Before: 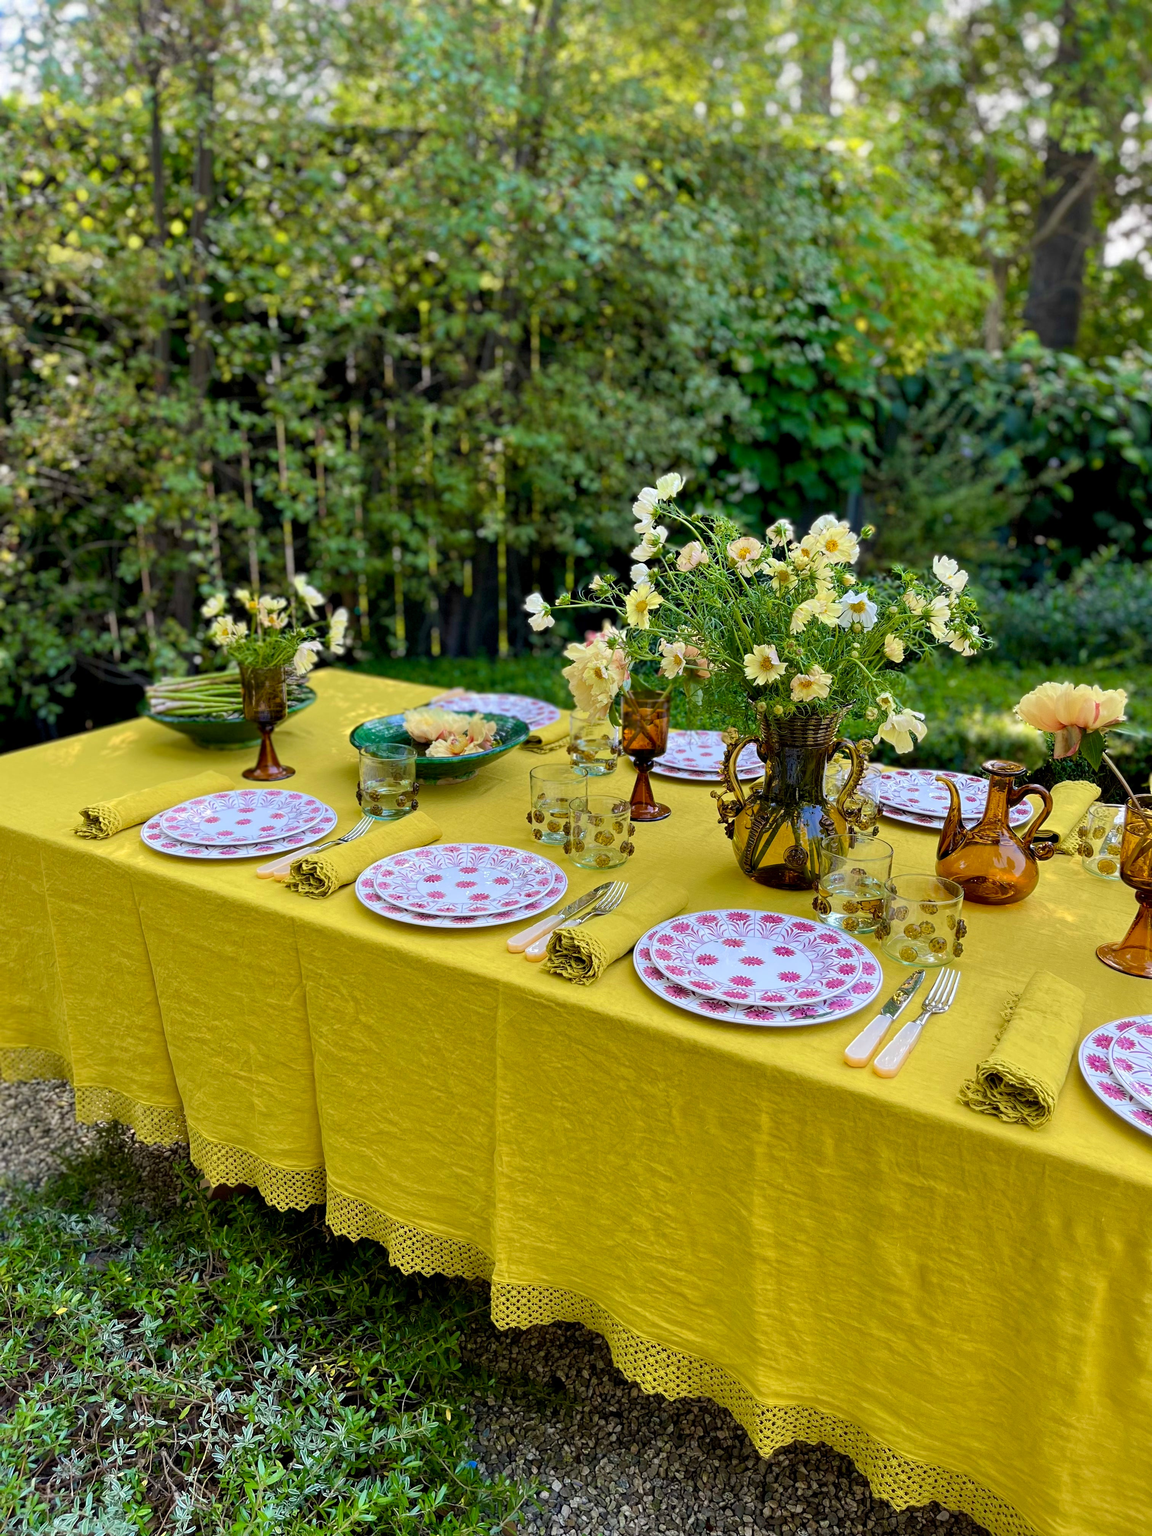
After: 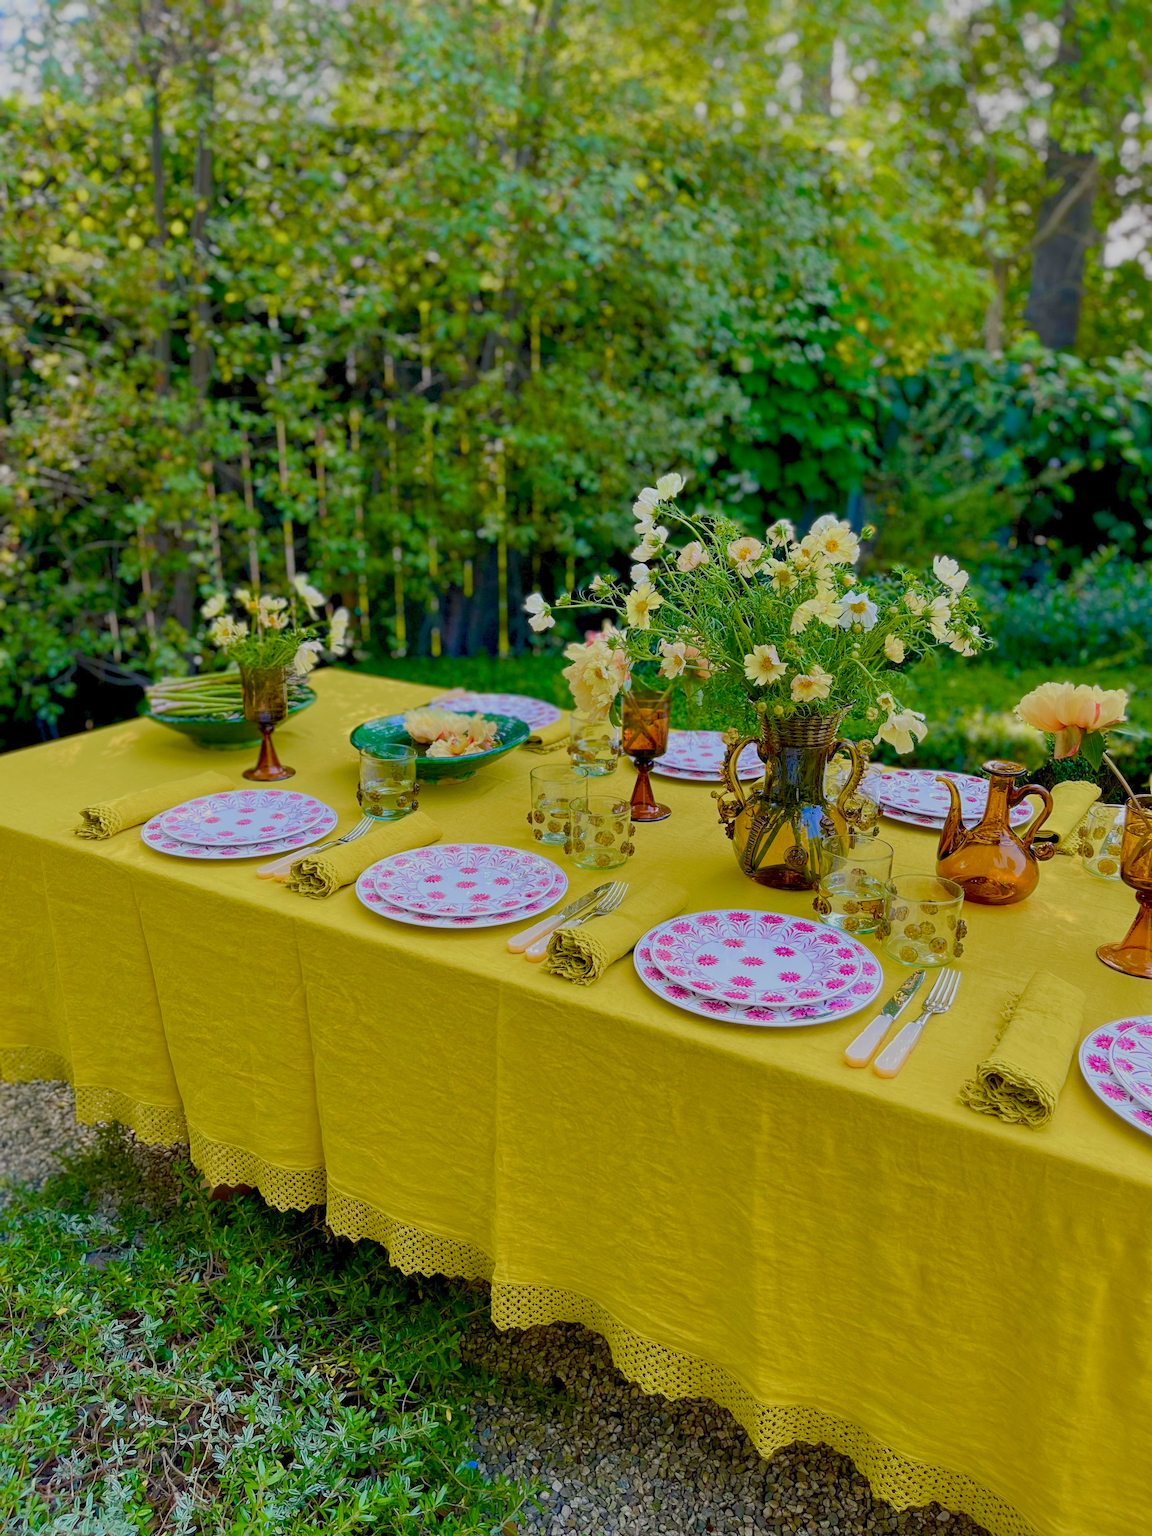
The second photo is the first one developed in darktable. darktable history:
color balance rgb: shadows lift › chroma 3.155%, shadows lift › hue 243.53°, perceptual saturation grading › global saturation 20%, perceptual saturation grading › highlights -25.076%, perceptual saturation grading › shadows 50.356%, contrast -29.943%
